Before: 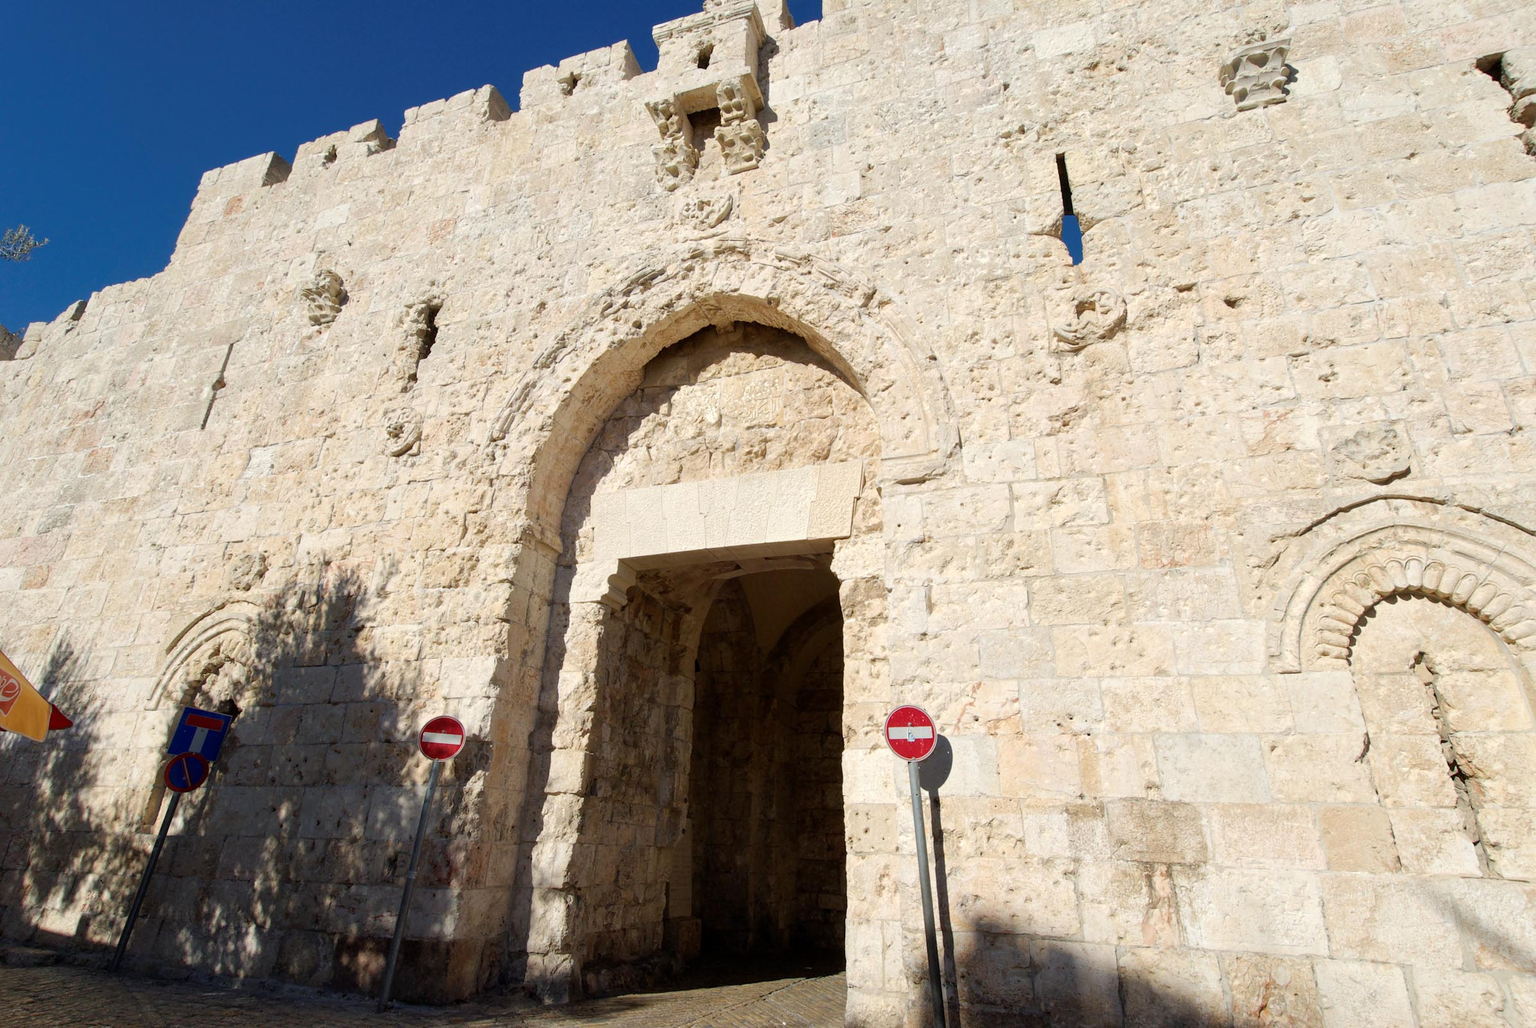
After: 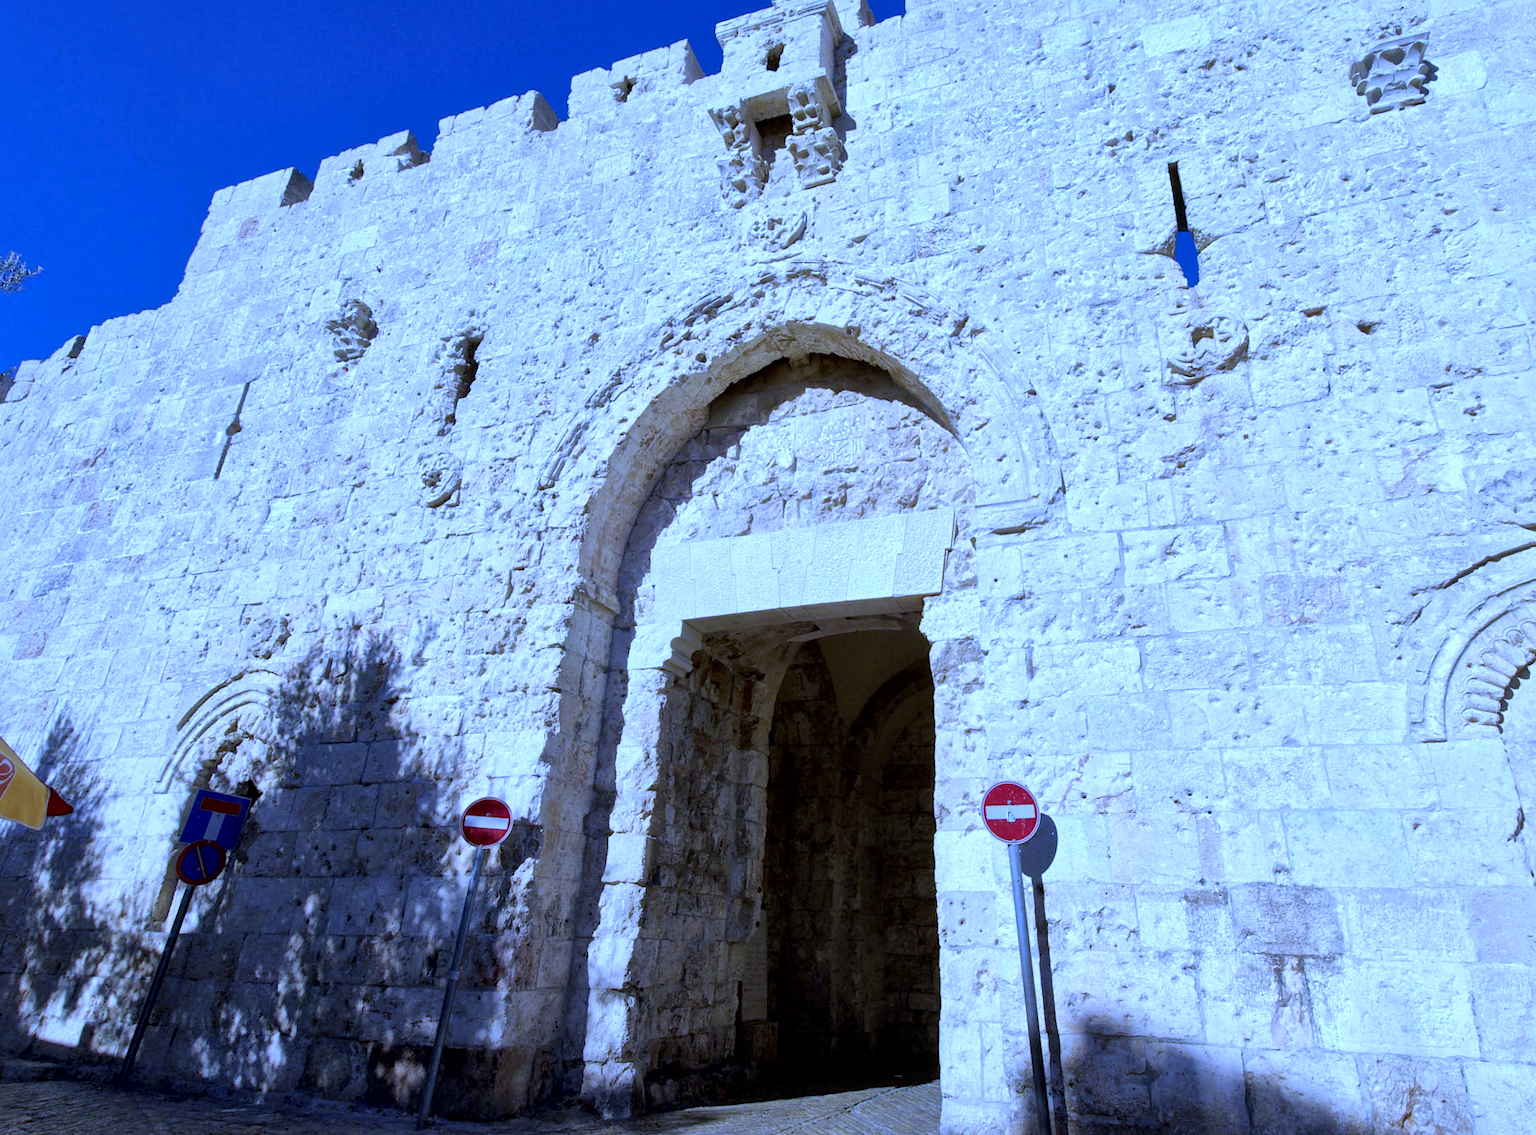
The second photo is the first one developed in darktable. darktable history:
local contrast: mode bilateral grid, contrast 20, coarseness 50, detail 159%, midtone range 0.2
crop: right 9.509%, bottom 0.031%
color calibration: illuminant as shot in camera, x 0.358, y 0.373, temperature 4628.91 K
rotate and perspective: rotation -0.45°, automatic cropping original format, crop left 0.008, crop right 0.992, crop top 0.012, crop bottom 0.988
white balance: red 0.766, blue 1.537
